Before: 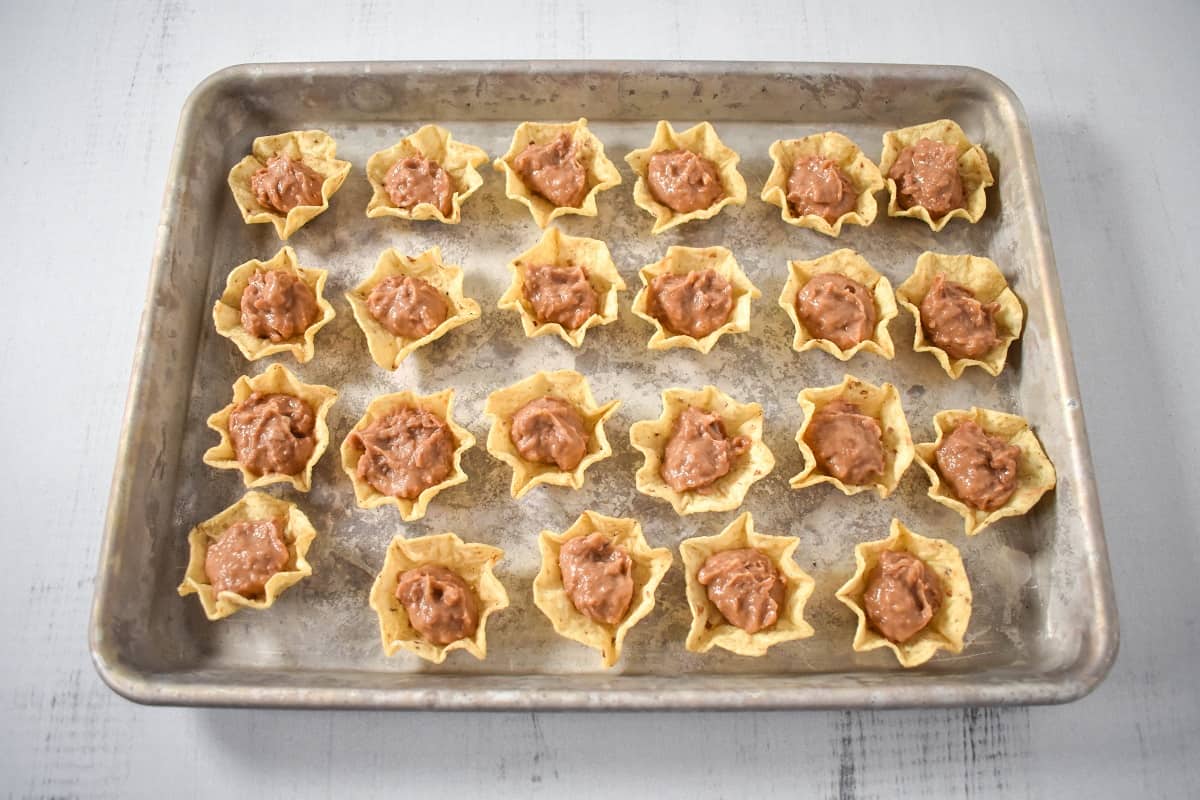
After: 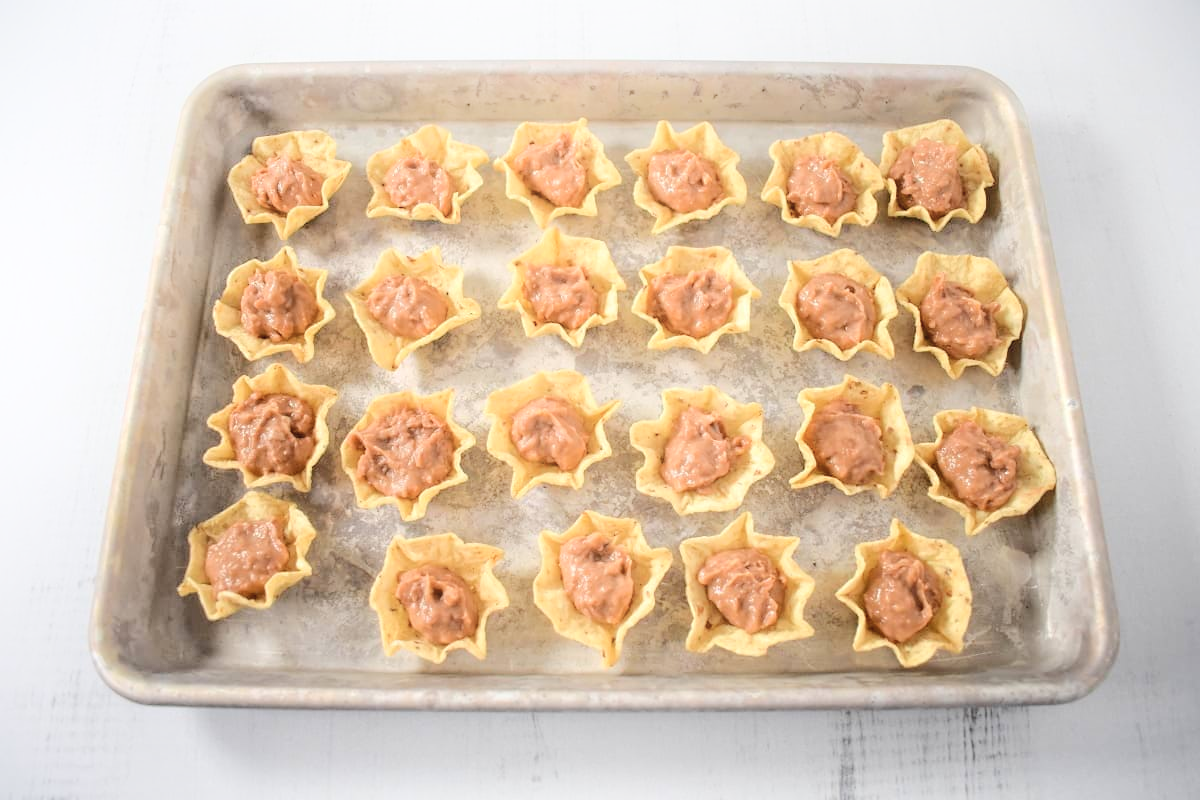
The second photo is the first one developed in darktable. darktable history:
shadows and highlights: shadows -89.09, highlights 91.31, soften with gaussian
